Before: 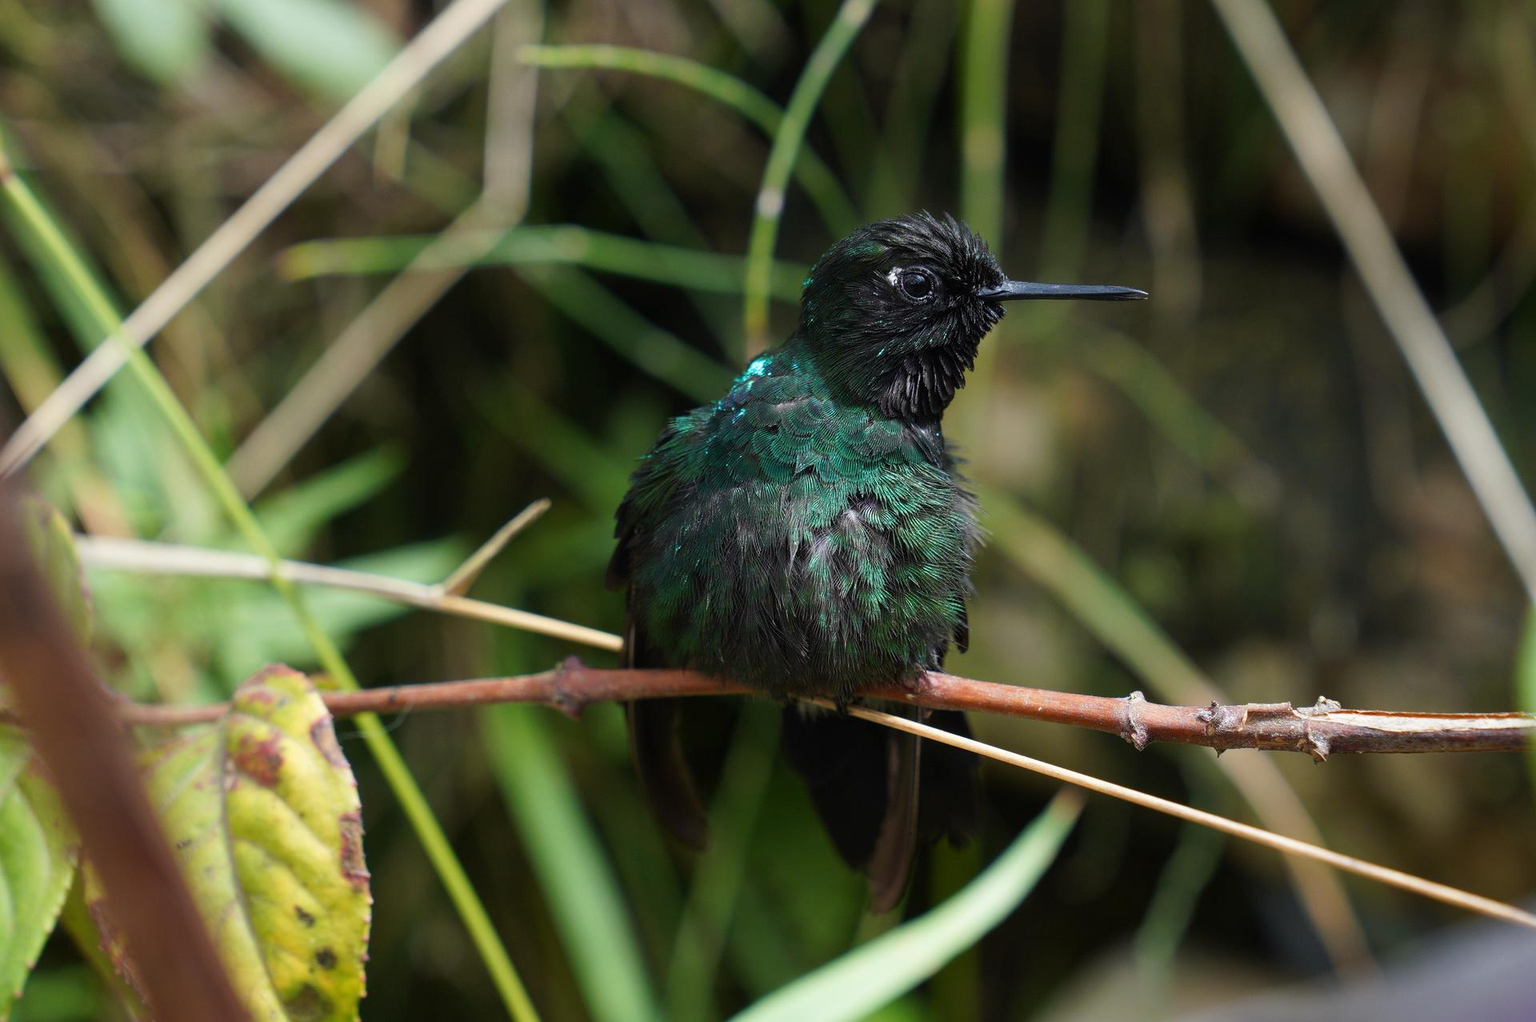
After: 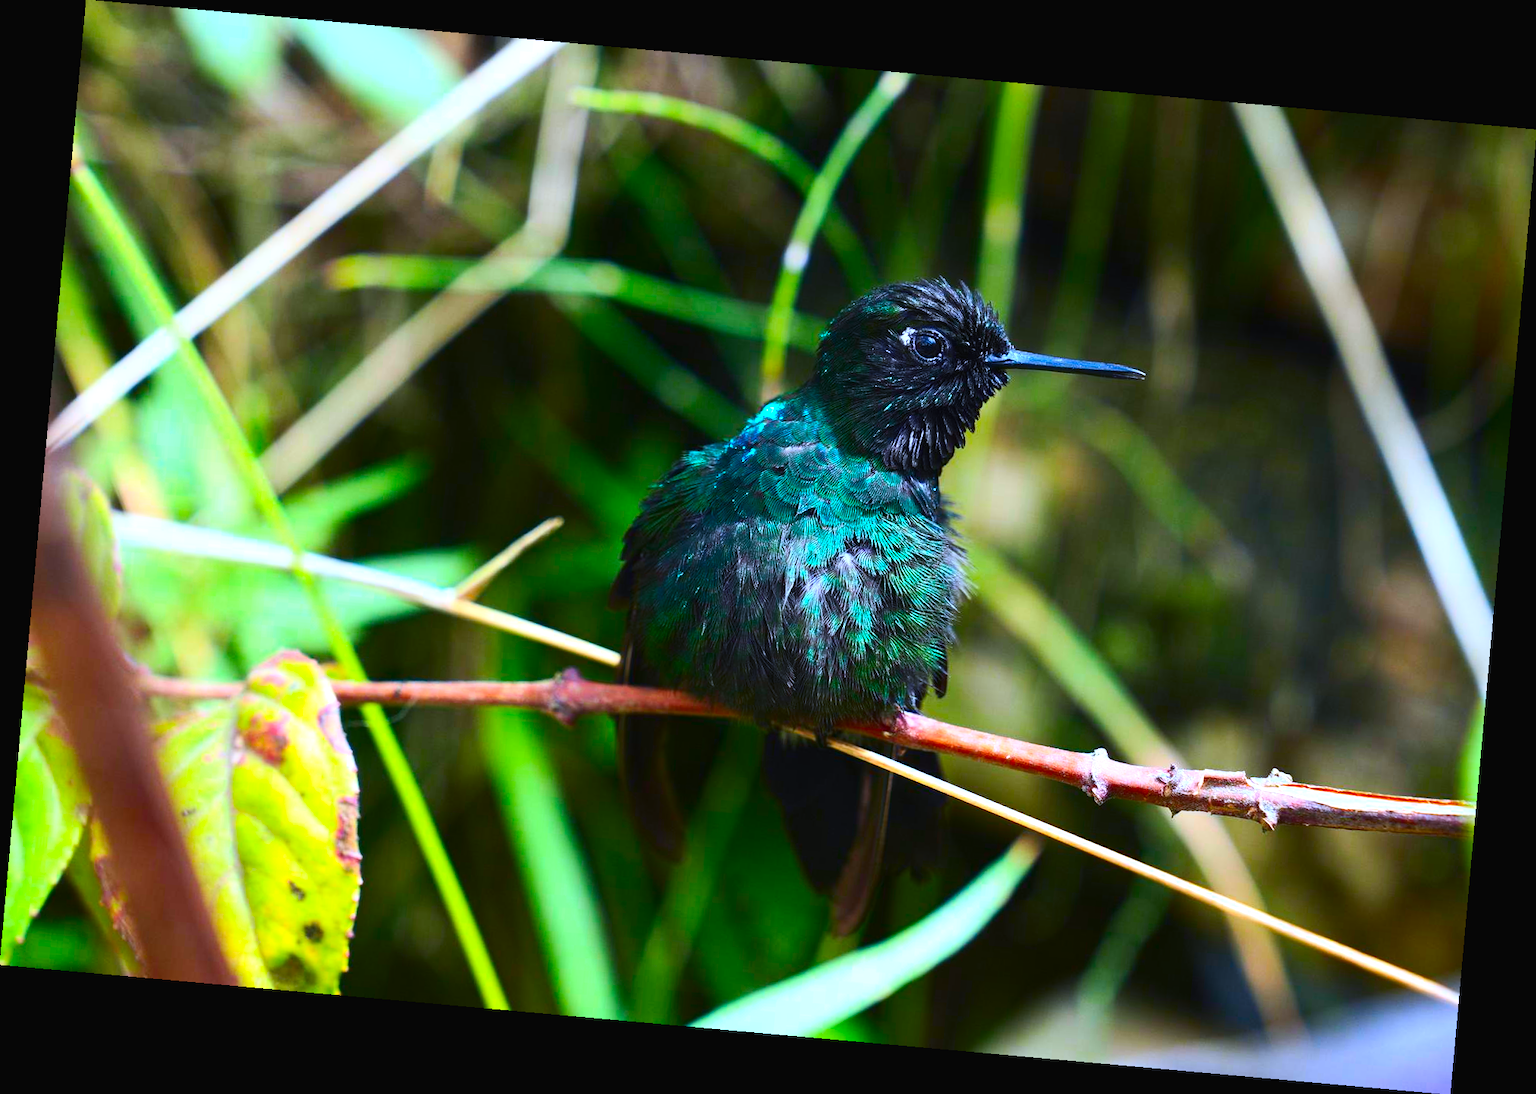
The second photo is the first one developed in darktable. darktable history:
contrast brightness saturation: contrast 0.26, brightness 0.02, saturation 0.87
rotate and perspective: rotation 5.12°, automatic cropping off
white balance: red 0.948, green 1.02, blue 1.176
exposure: black level correction -0.002, exposure 0.708 EV, compensate exposure bias true, compensate highlight preservation false
